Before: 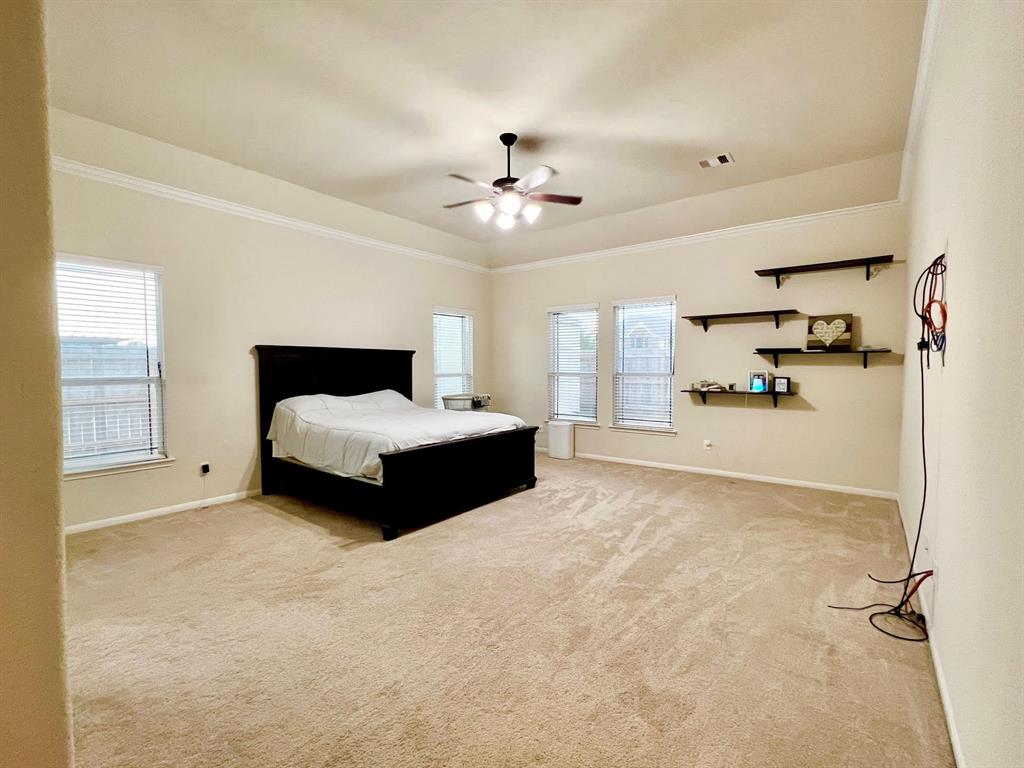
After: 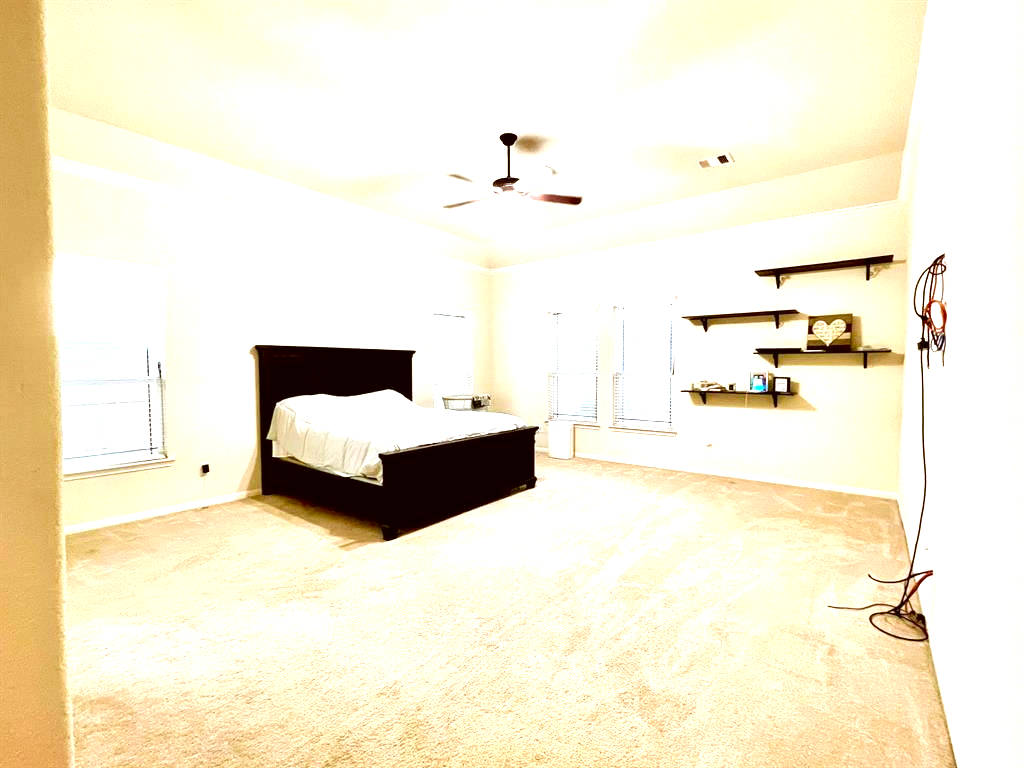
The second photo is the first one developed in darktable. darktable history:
exposure: black level correction 0.001, exposure 1.3 EV, compensate highlight preservation false
color correction: highlights a* -0.482, highlights b* 0.161, shadows a* 4.66, shadows b* 20.72
